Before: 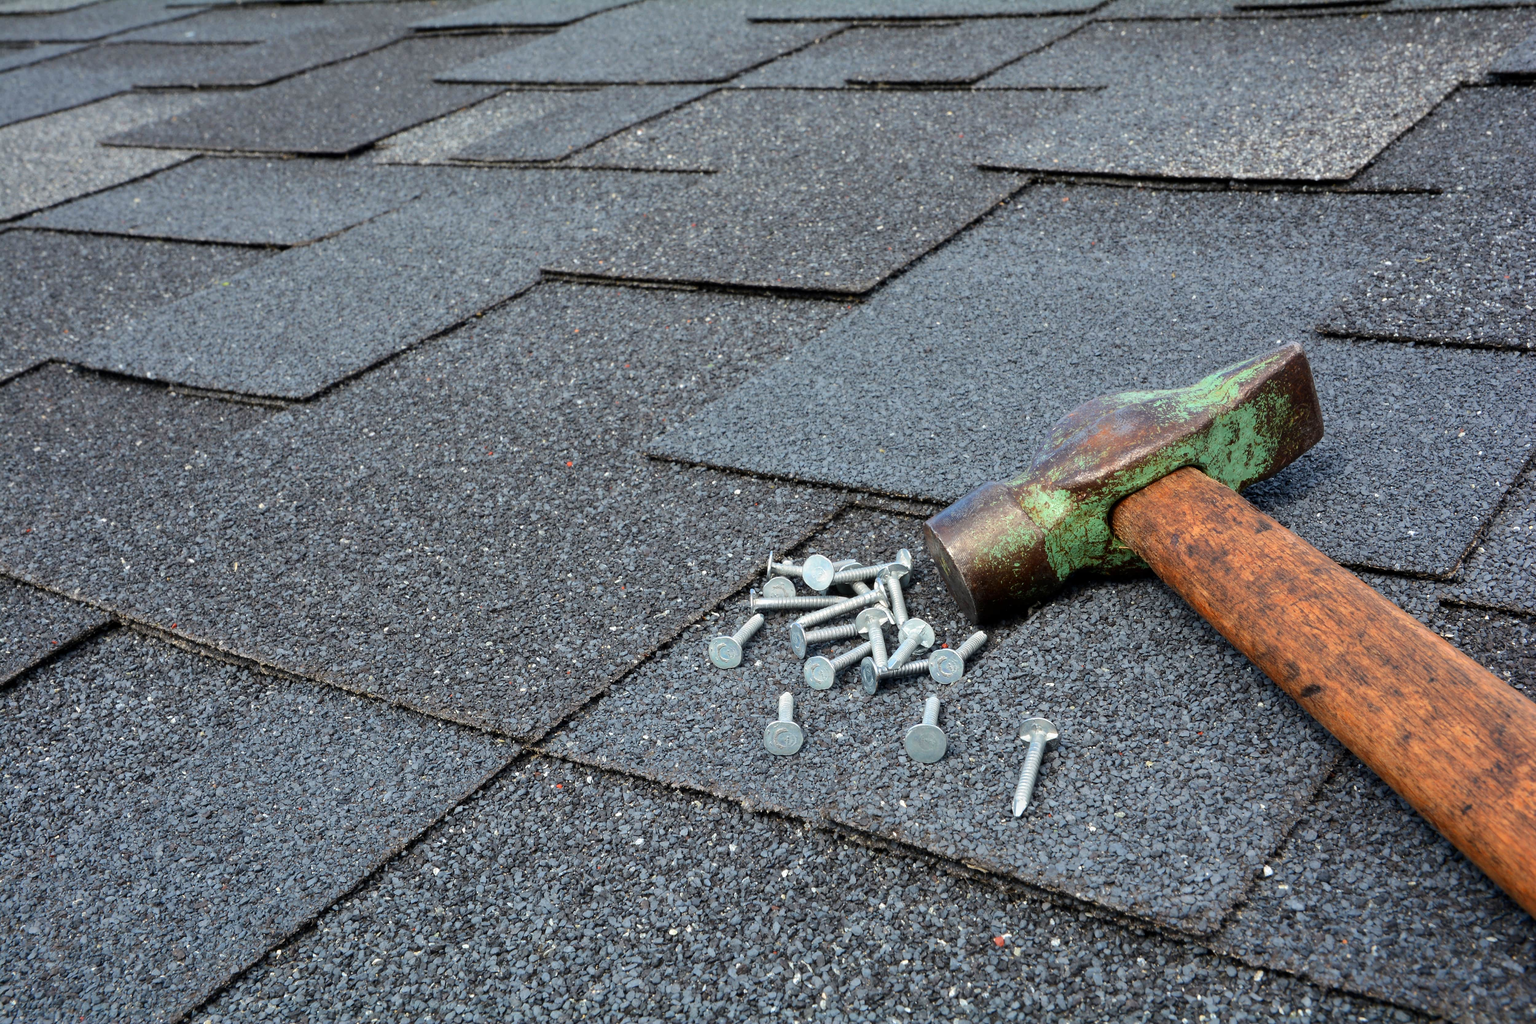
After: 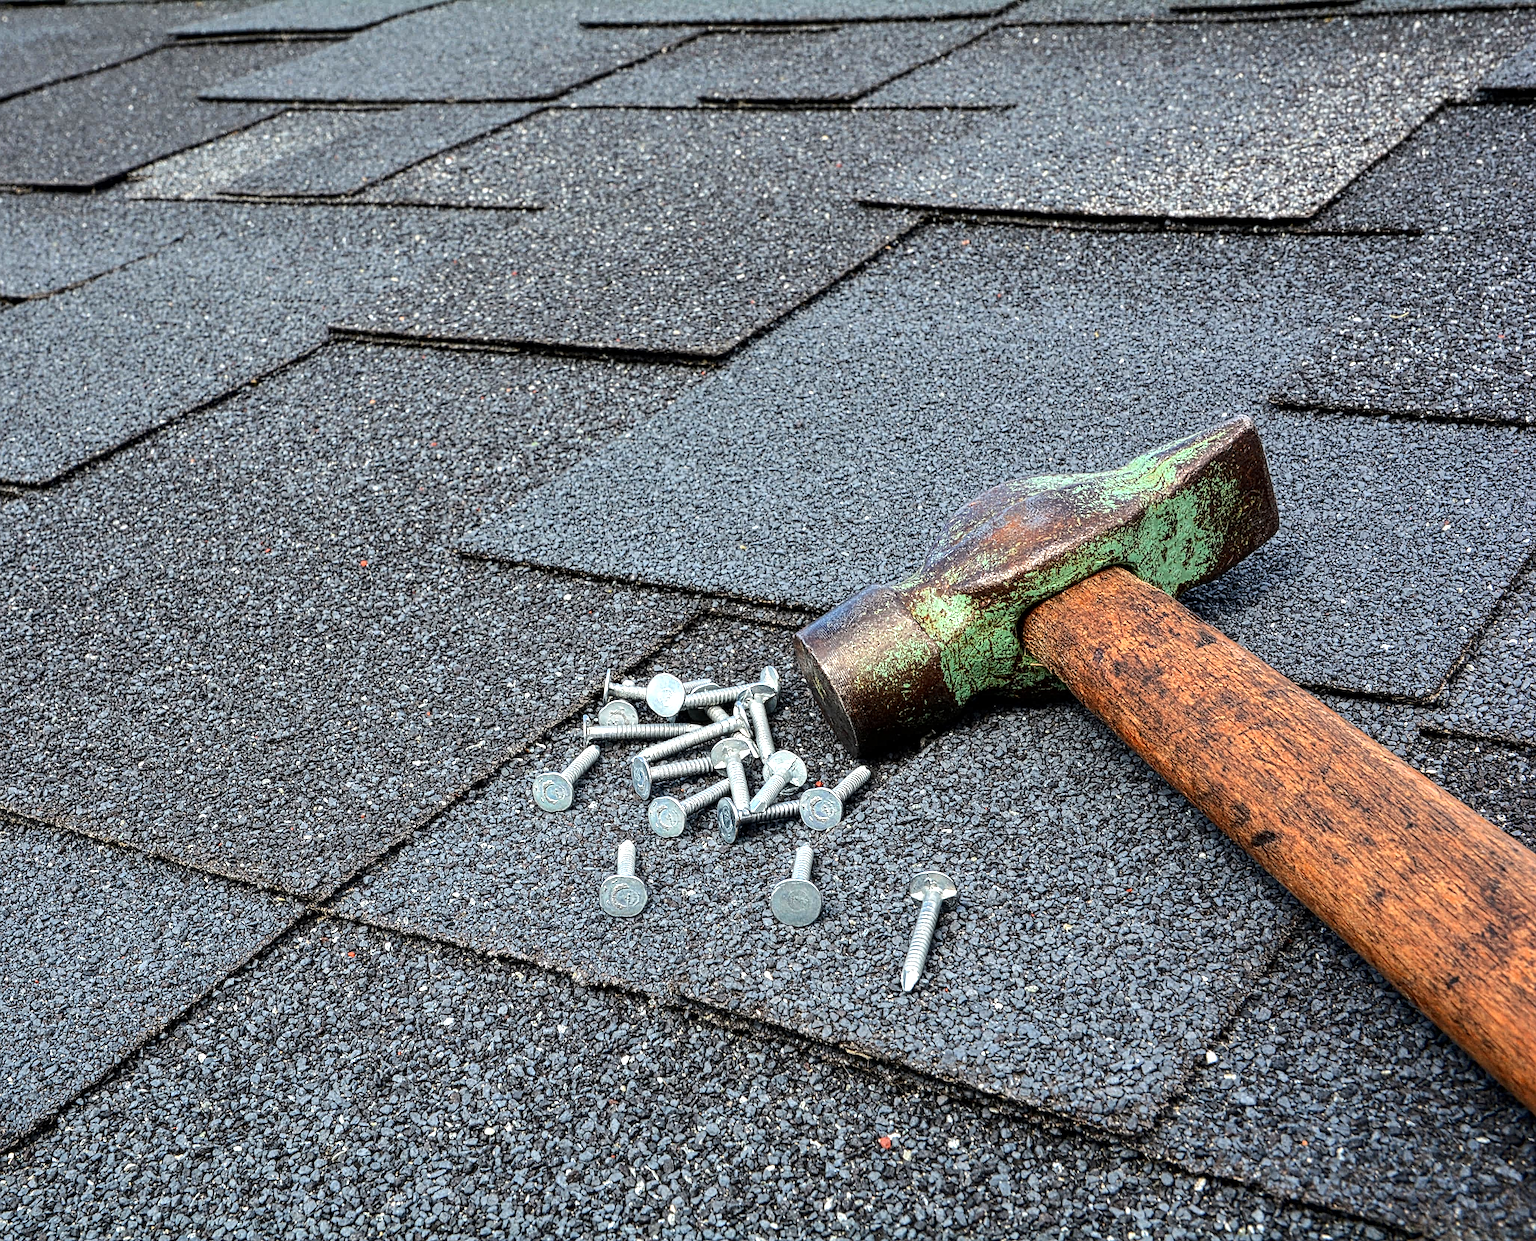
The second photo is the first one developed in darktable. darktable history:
crop: left 17.582%, bottom 0.031%
tone equalizer: -8 EV -0.417 EV, -7 EV -0.389 EV, -6 EV -0.333 EV, -5 EV -0.222 EV, -3 EV 0.222 EV, -2 EV 0.333 EV, -1 EV 0.389 EV, +0 EV 0.417 EV, edges refinement/feathering 500, mask exposure compensation -1.57 EV, preserve details no
local contrast: mode bilateral grid, contrast 20, coarseness 3, detail 300%, midtone range 0.2
